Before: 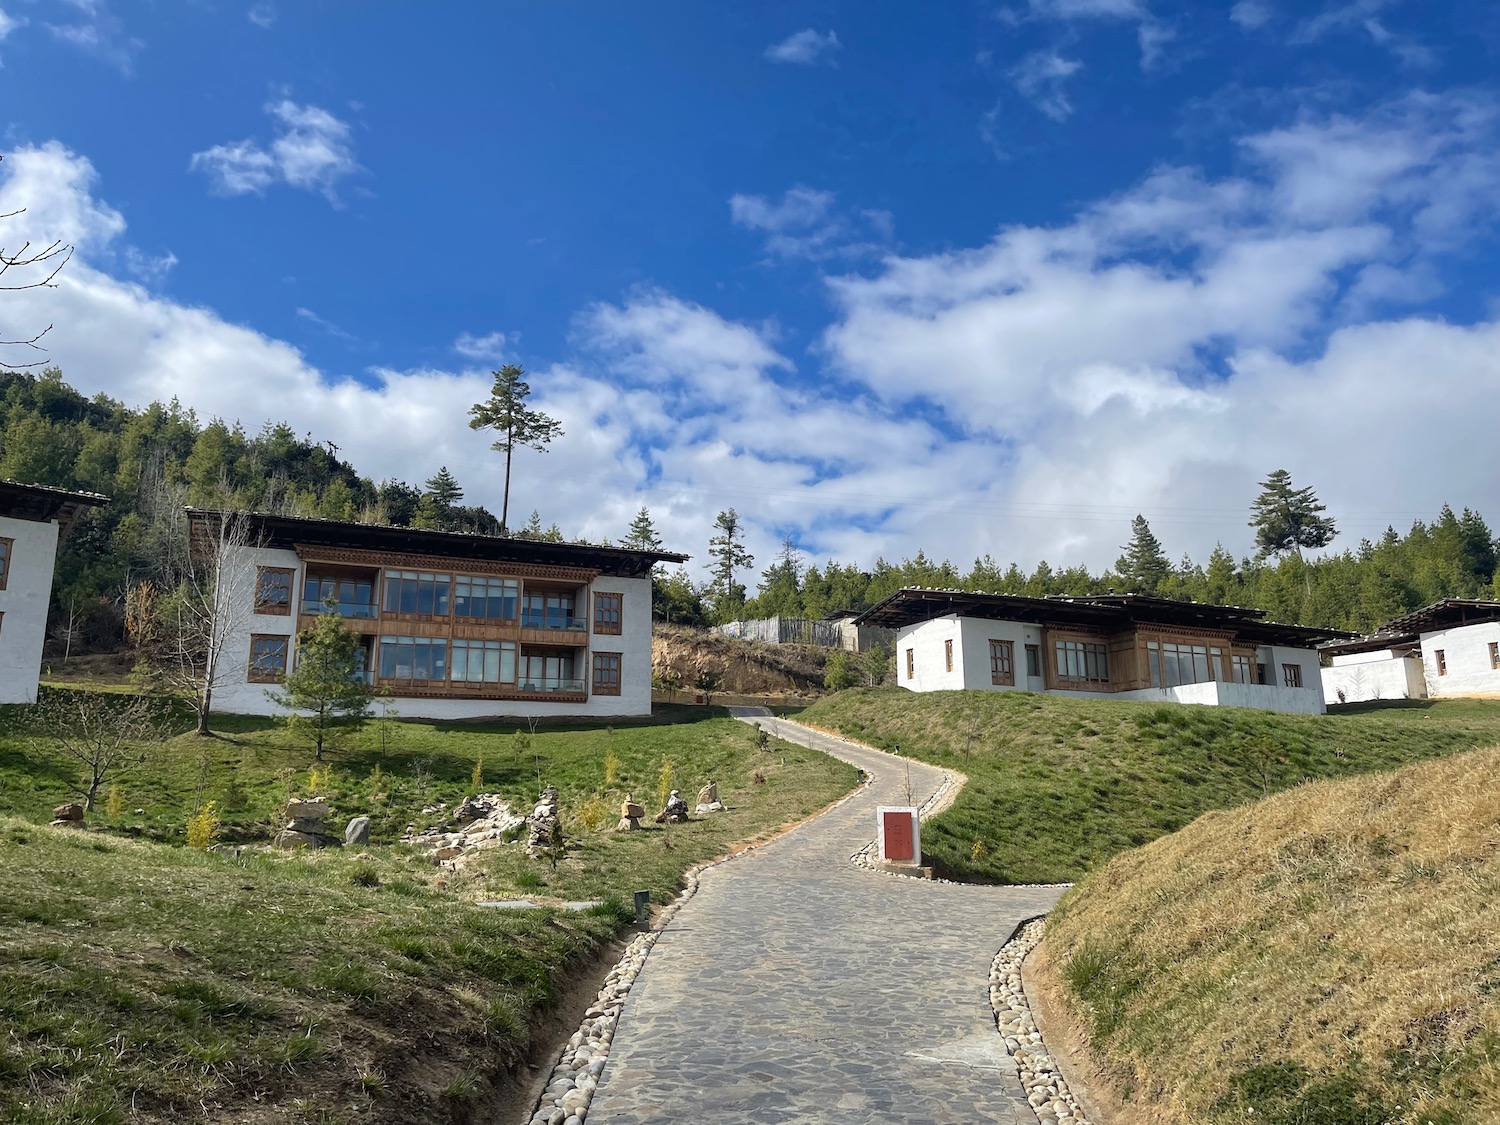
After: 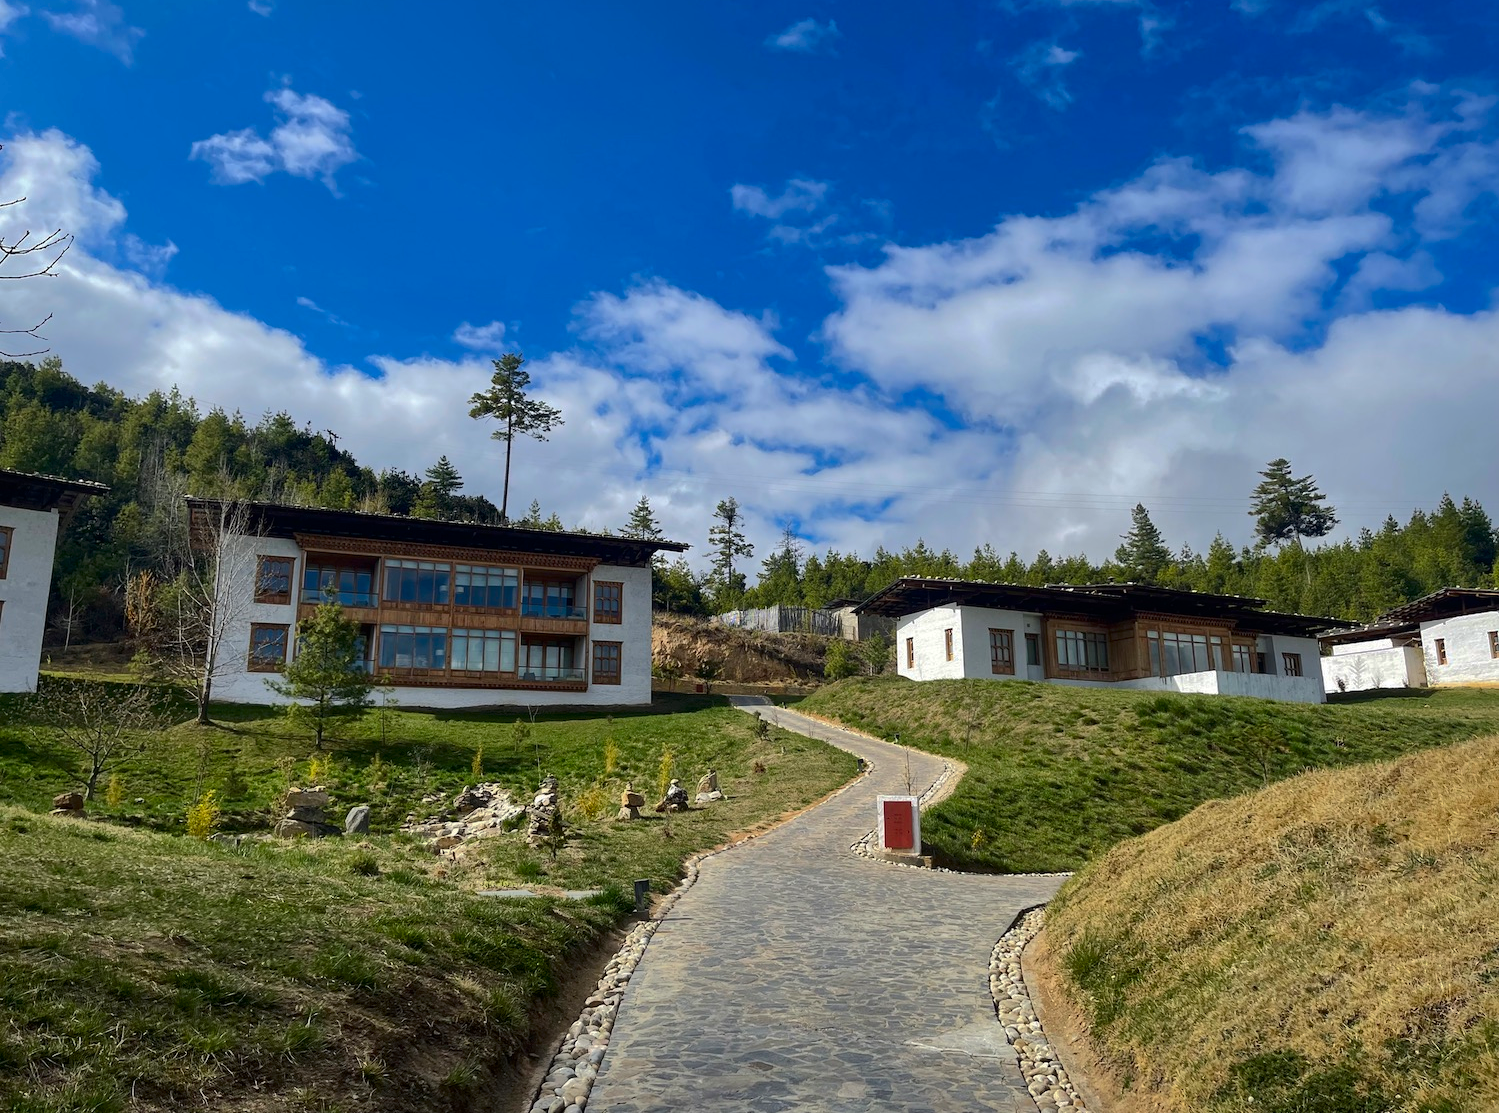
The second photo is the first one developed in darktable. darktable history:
contrast brightness saturation: contrast 0.12, brightness -0.116, saturation 0.204
crop: top 1.005%, right 0.015%
shadows and highlights: shadows 25.29, highlights -69.86
